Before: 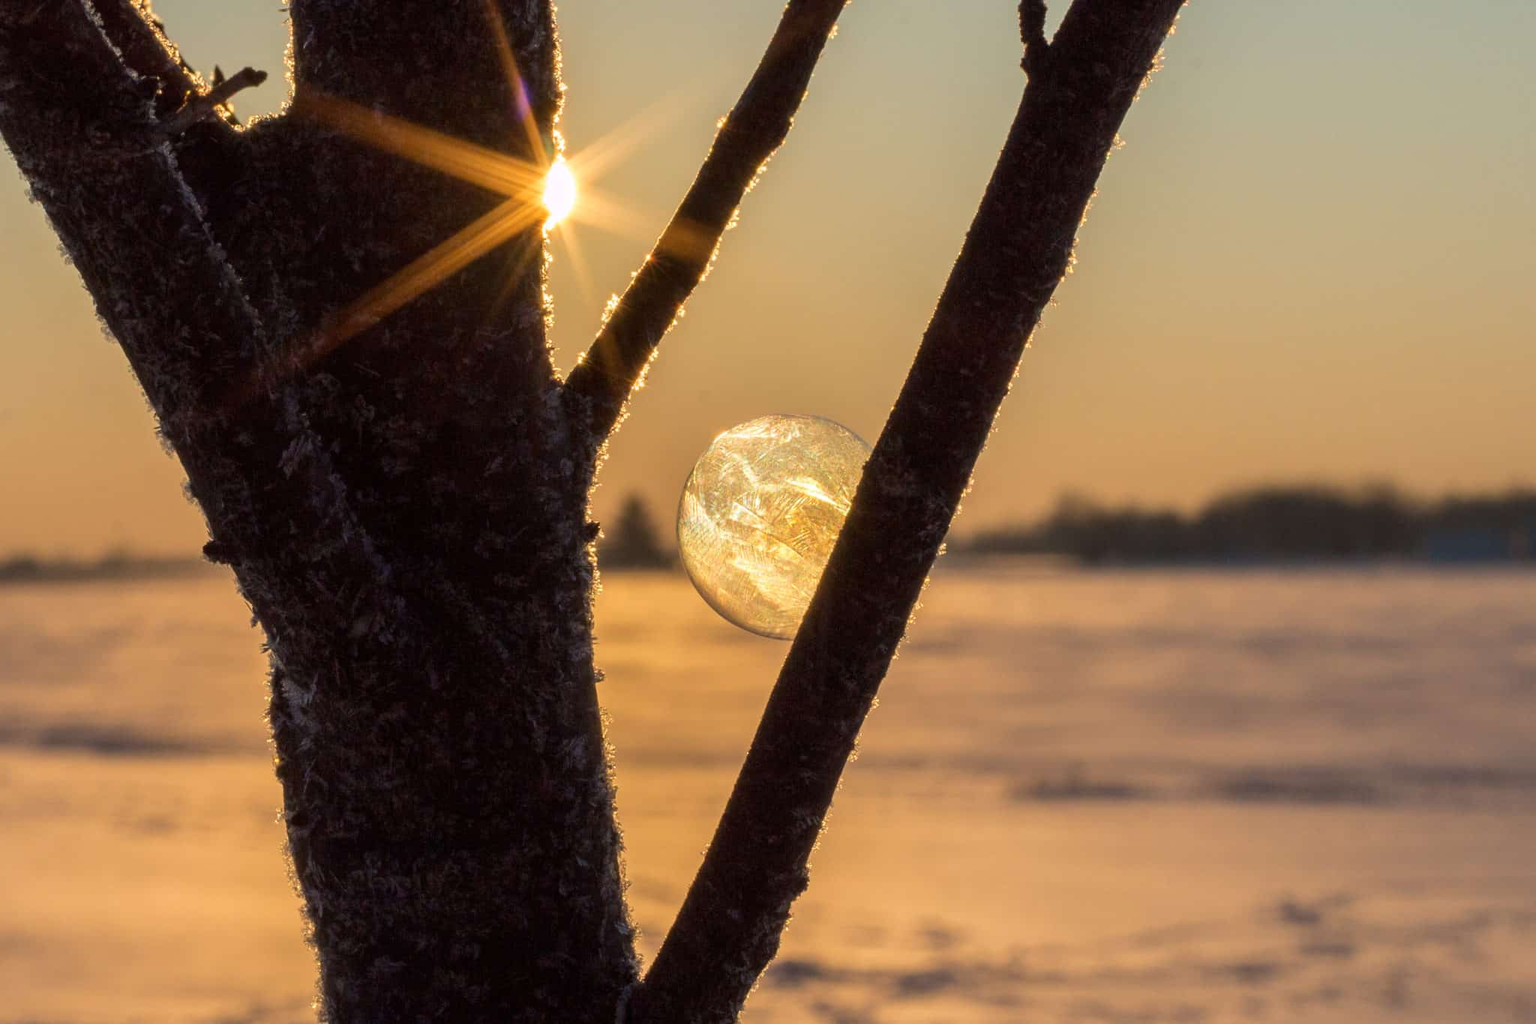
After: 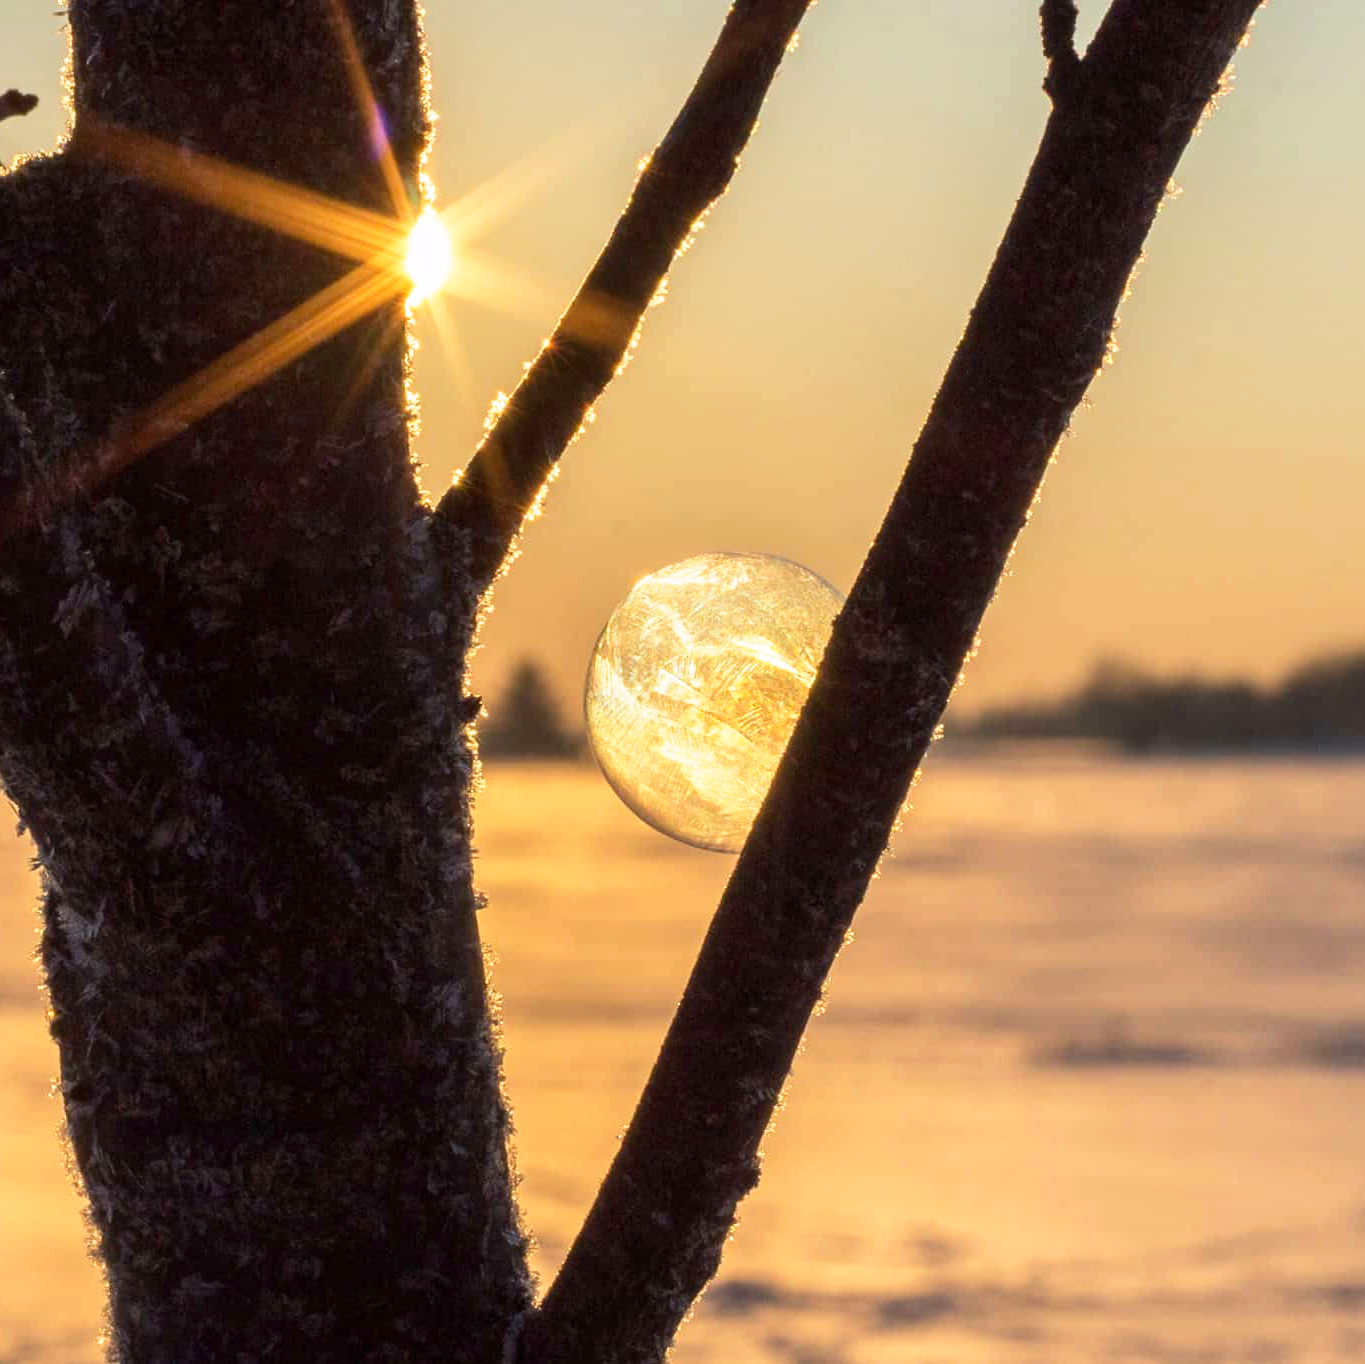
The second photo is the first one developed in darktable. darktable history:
base curve: curves: ch0 [(0, 0) (0.579, 0.807) (1, 1)], preserve colors none
crop and rotate: left 15.546%, right 17.787%
